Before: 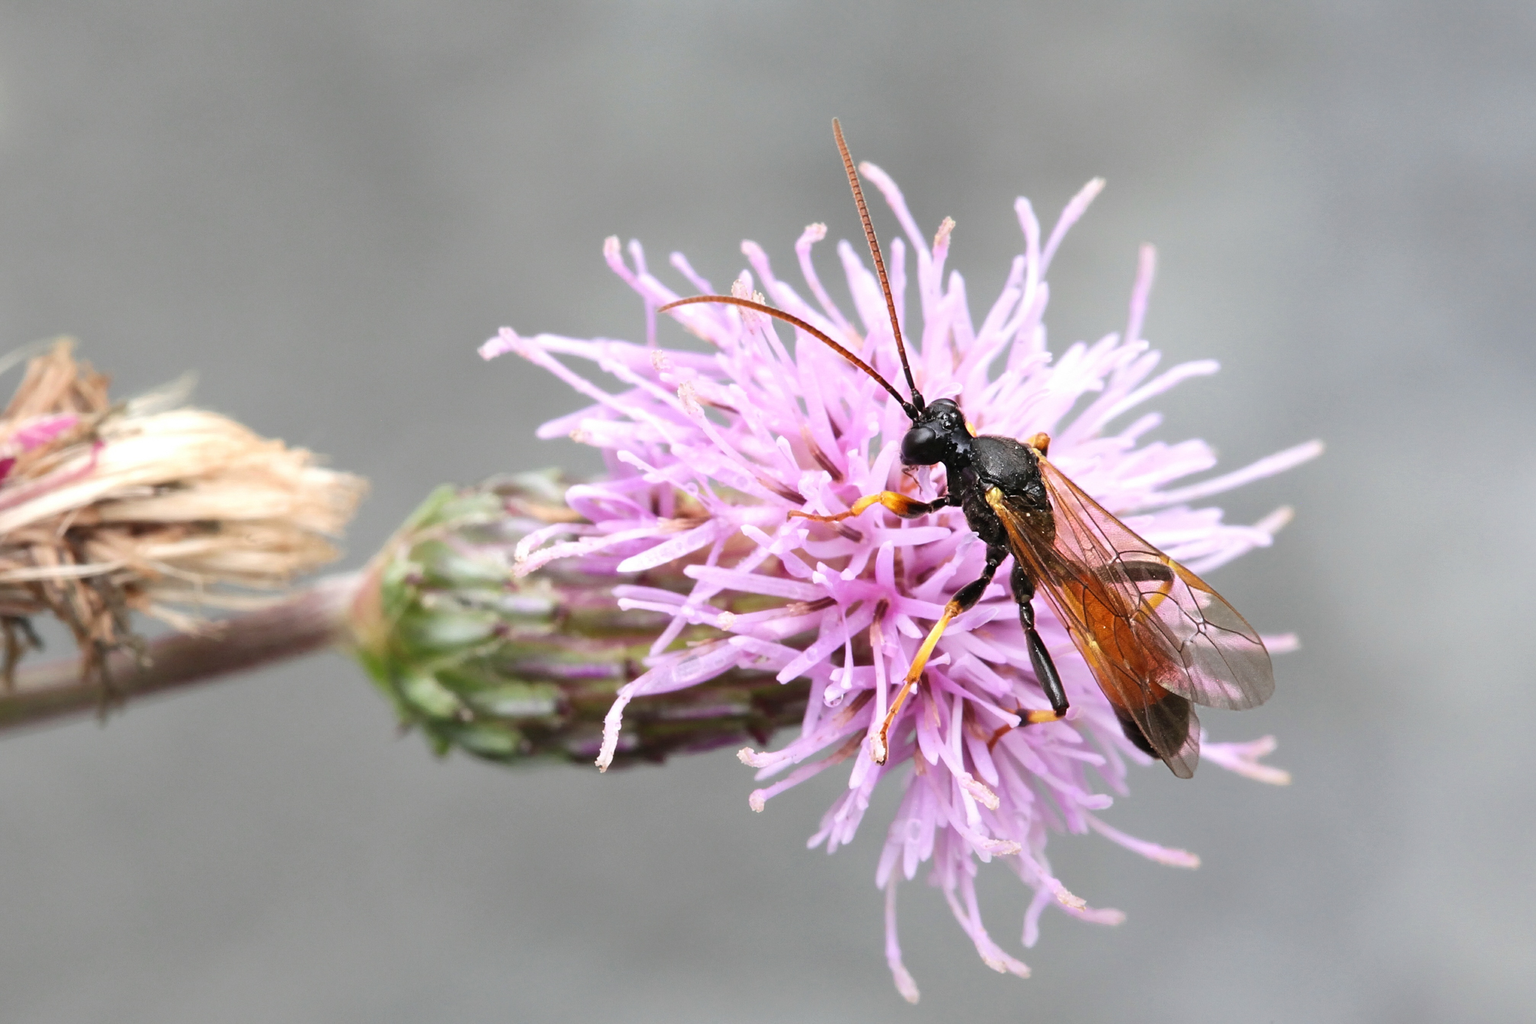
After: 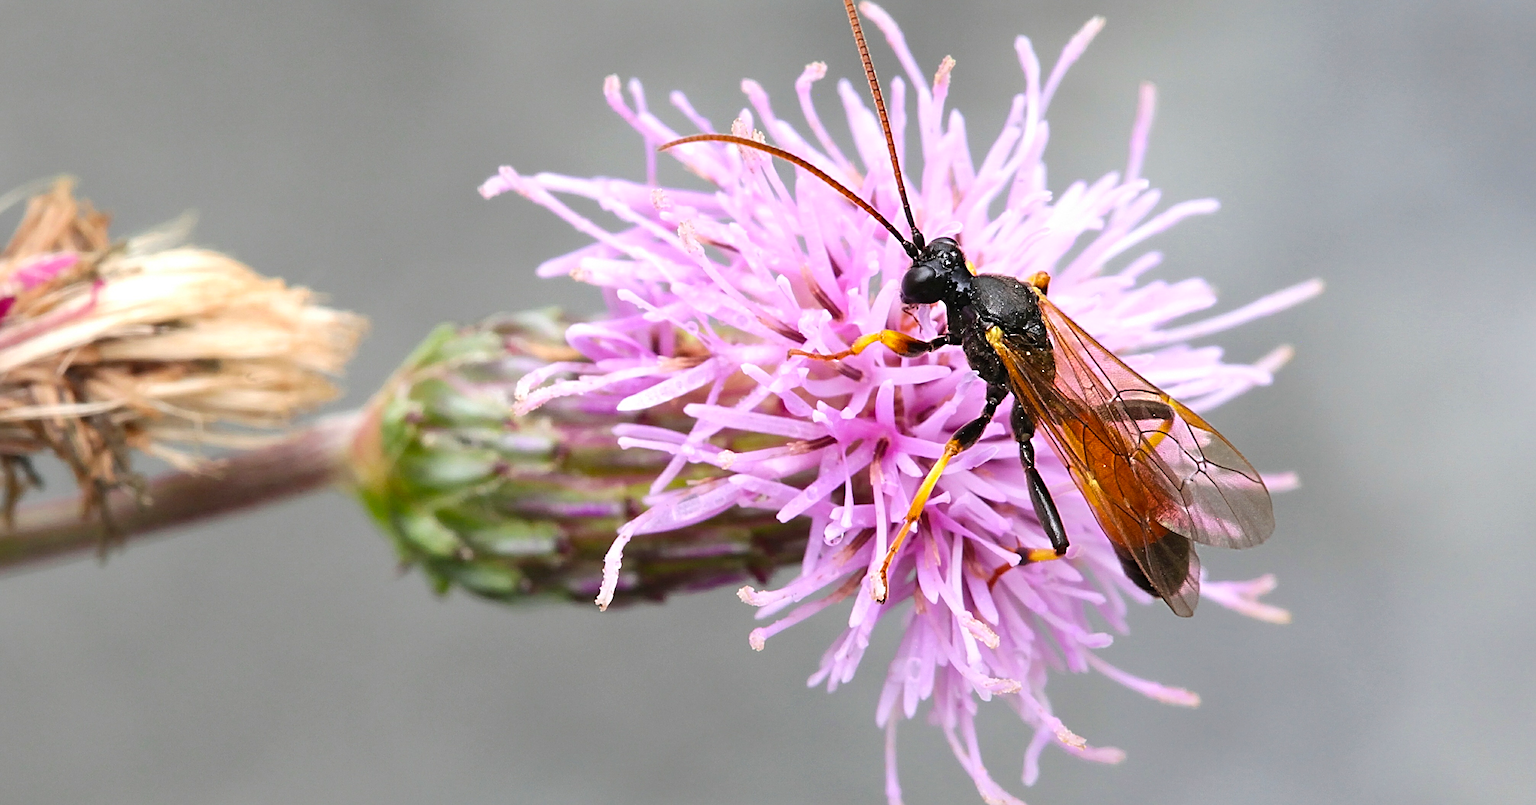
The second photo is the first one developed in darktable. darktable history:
color balance rgb: perceptual saturation grading › global saturation 20%, global vibrance 20%
sharpen: on, module defaults
crop and rotate: top 15.774%, bottom 5.506%
